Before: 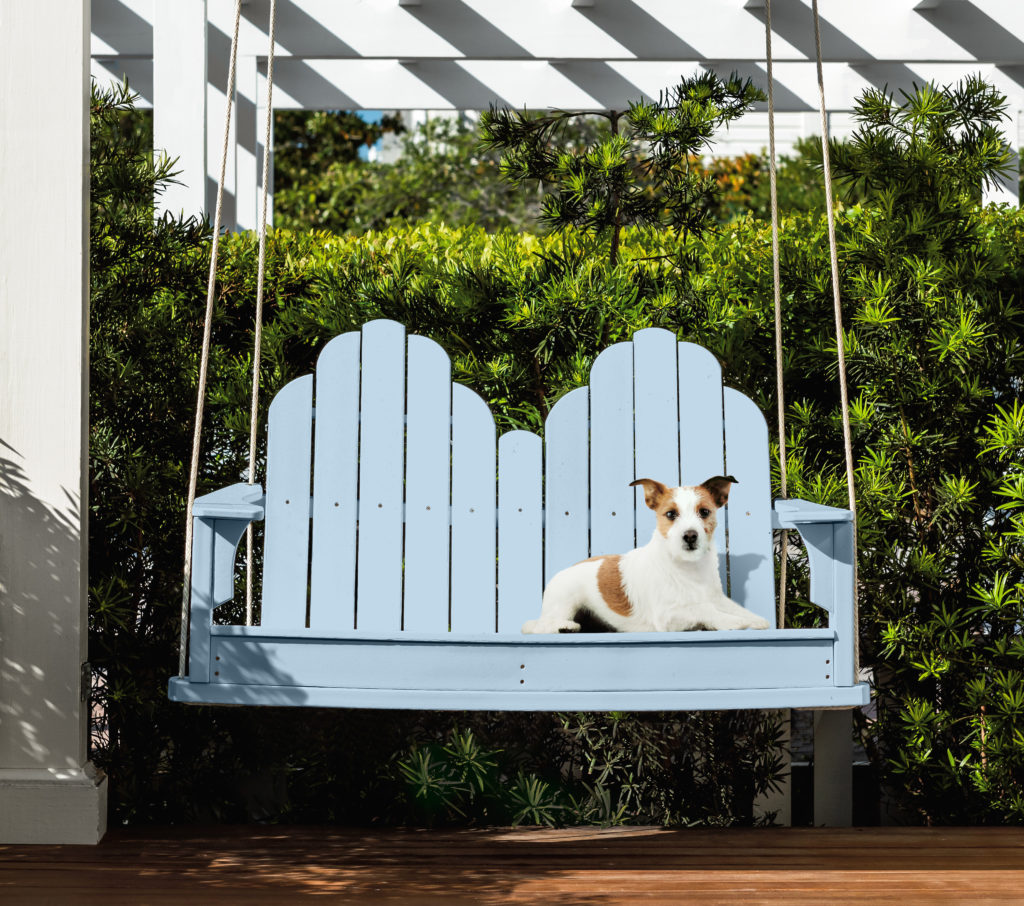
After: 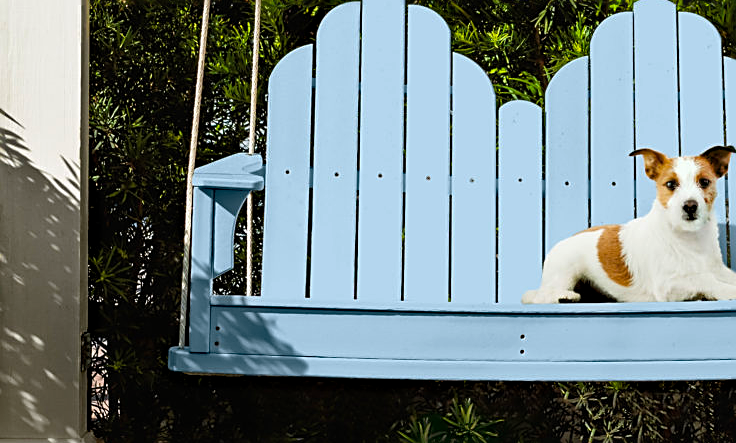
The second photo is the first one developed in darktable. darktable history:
crop: top 36.451%, right 28.069%, bottom 14.595%
color balance rgb: shadows lift › chroma 3.961%, shadows lift › hue 88.15°, perceptual saturation grading › global saturation 17.69%, global vibrance 20%
haze removal: strength 0.303, distance 0.249, compatibility mode true, adaptive false
sharpen: on, module defaults
